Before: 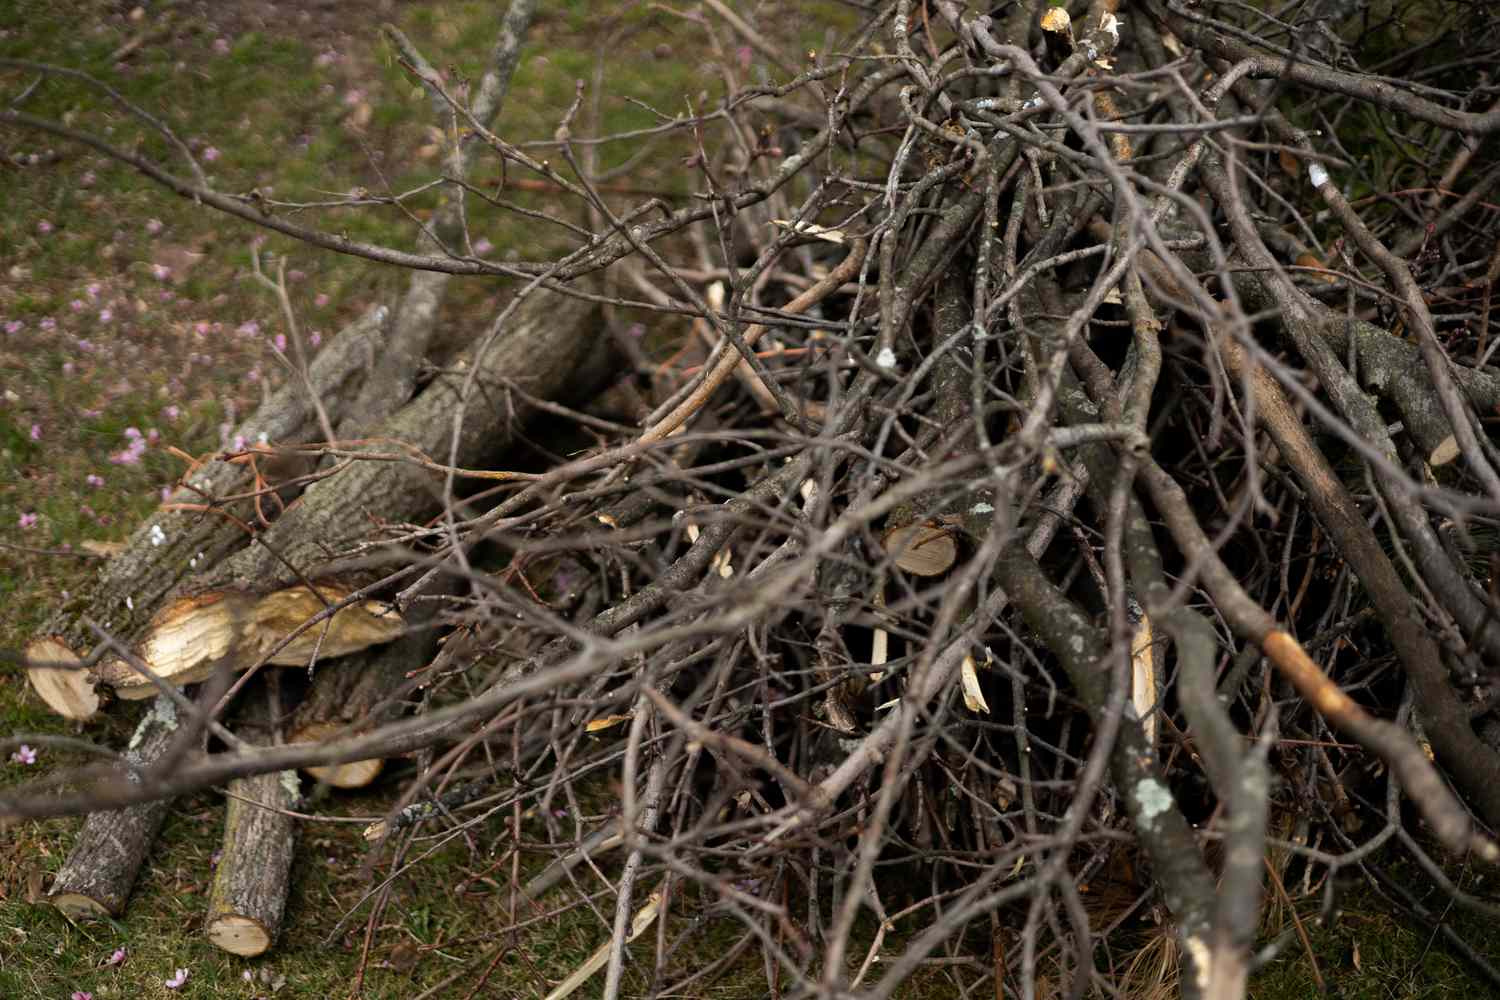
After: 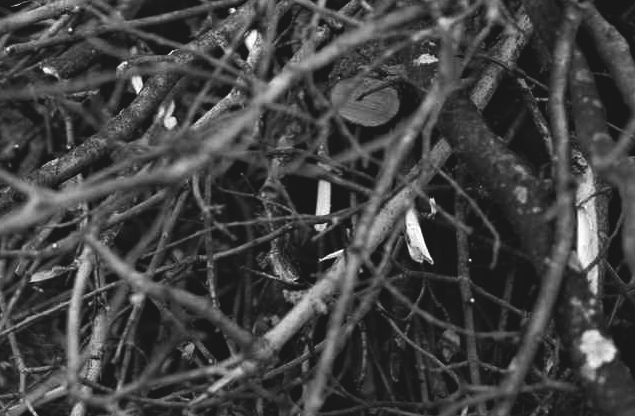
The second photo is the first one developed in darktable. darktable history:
color zones: curves: ch1 [(0, 0.708) (0.088, 0.648) (0.245, 0.187) (0.429, 0.326) (0.571, 0.498) (0.714, 0.5) (0.857, 0.5) (1, 0.708)]
color calibration: output gray [0.22, 0.42, 0.37, 0], x 0.343, y 0.357, temperature 5127.02 K
crop: left 37.071%, top 44.989%, right 20.552%, bottom 13.336%
color balance rgb: global offset › luminance 0.724%, linear chroma grading › shadows 31.83%, linear chroma grading › global chroma -1.45%, linear chroma grading › mid-tones 4.195%, perceptual saturation grading › global saturation 10.384%, contrast -9.514%
haze removal: strength 0.279, distance 0.251, compatibility mode true, adaptive false
tone equalizer: -8 EV -0.768 EV, -7 EV -0.693 EV, -6 EV -0.604 EV, -5 EV -0.372 EV, -3 EV 0.367 EV, -2 EV 0.6 EV, -1 EV 0.674 EV, +0 EV 0.741 EV, edges refinement/feathering 500, mask exposure compensation -1.57 EV, preserve details guided filter
velvia: strength 26.38%
